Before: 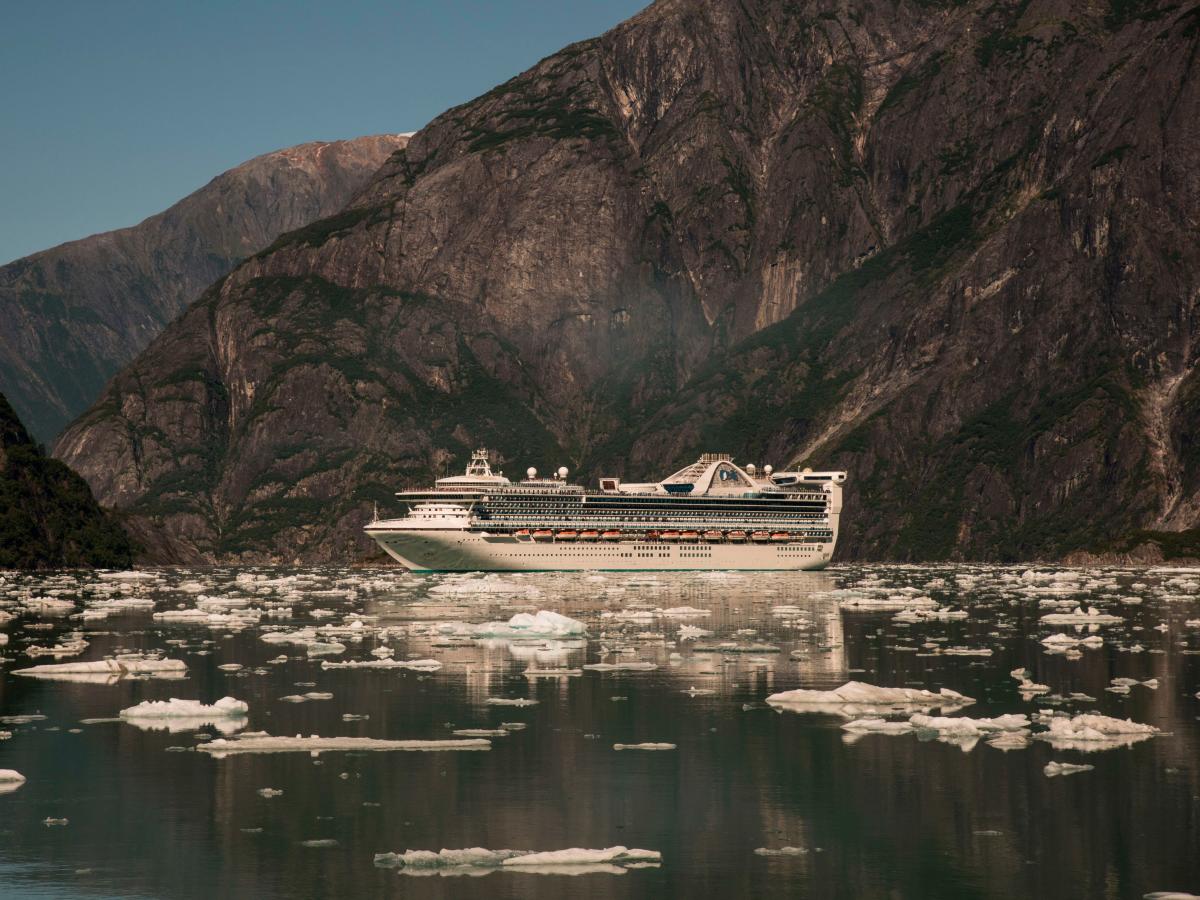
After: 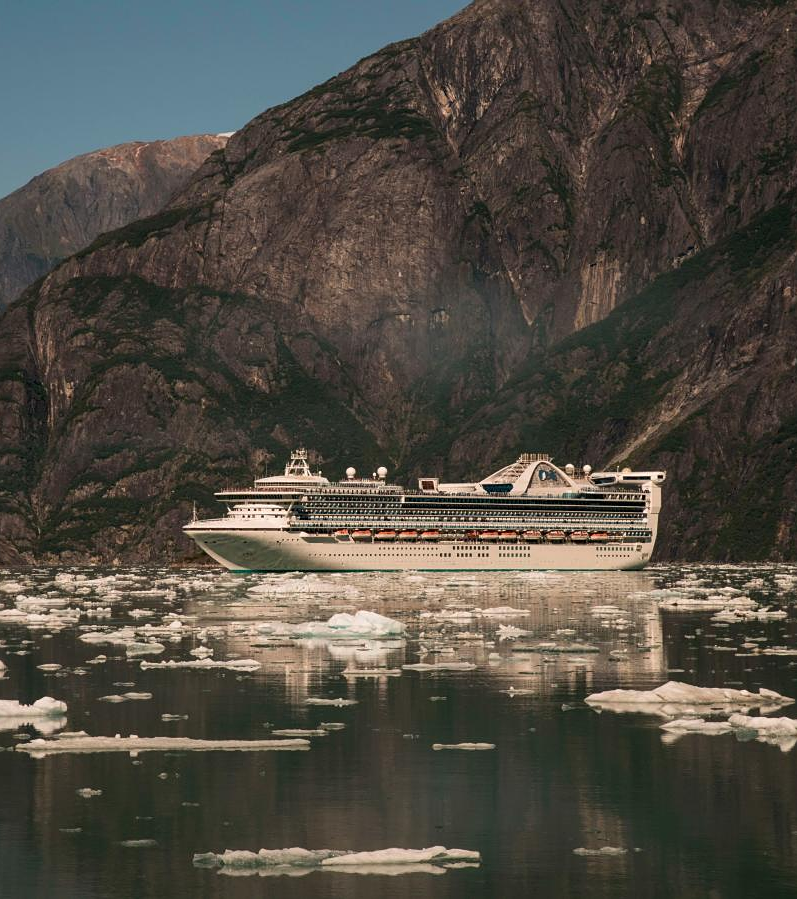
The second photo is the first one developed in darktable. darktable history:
crop and rotate: left 15.137%, right 18.37%
sharpen: radius 1.223, amount 0.308, threshold 0.192
